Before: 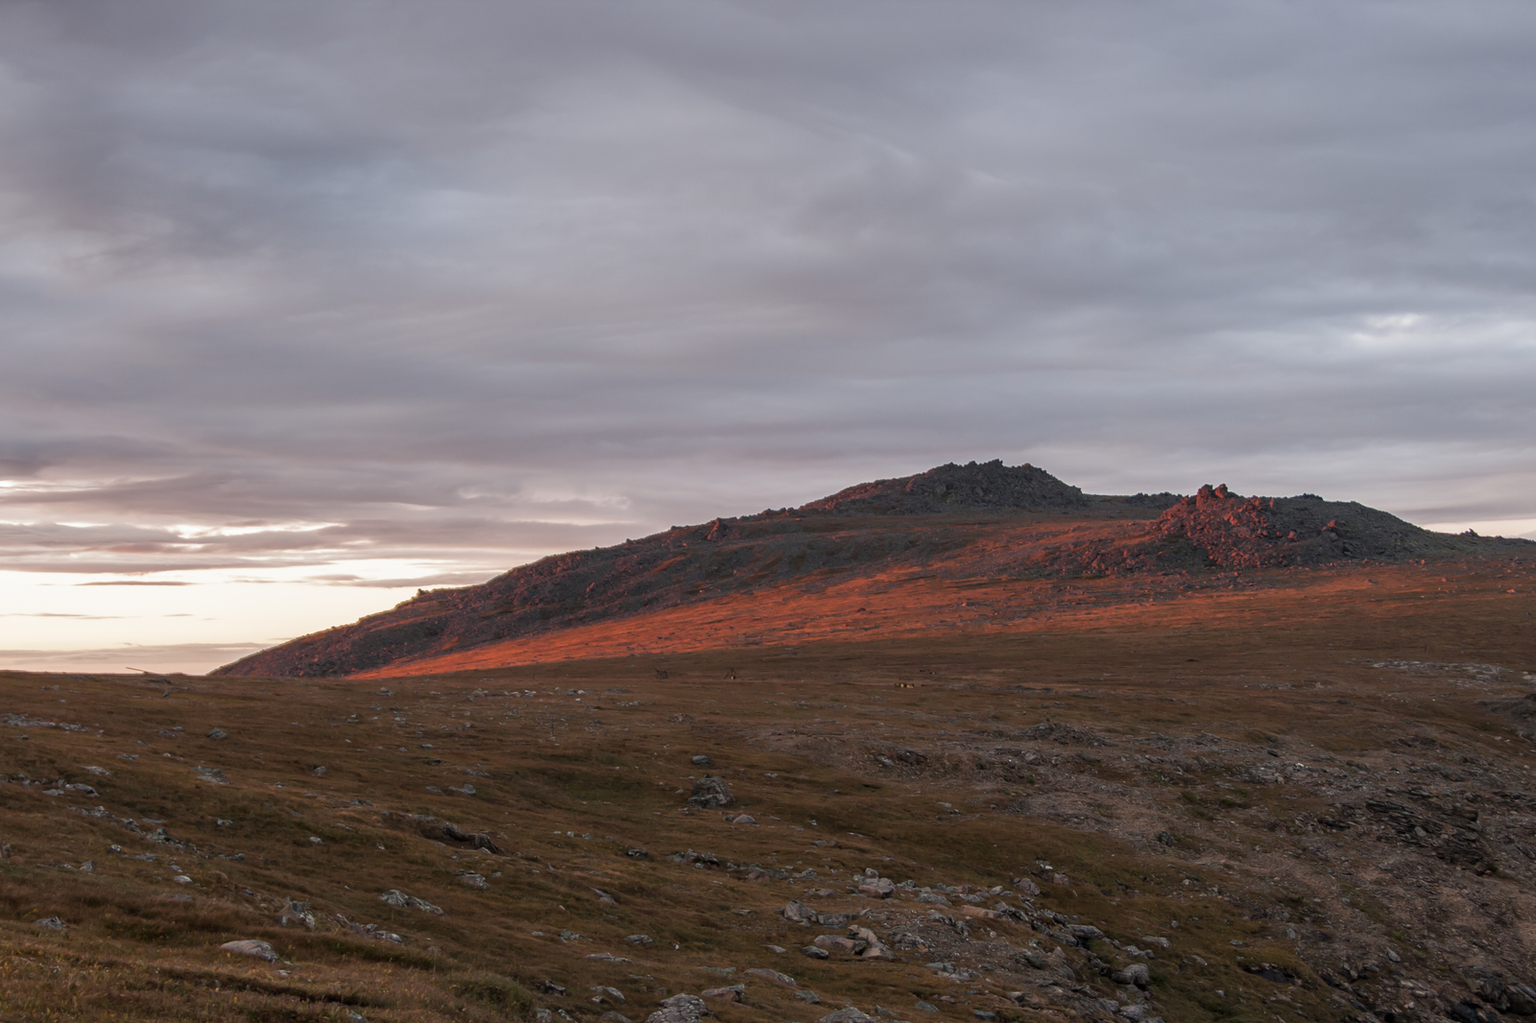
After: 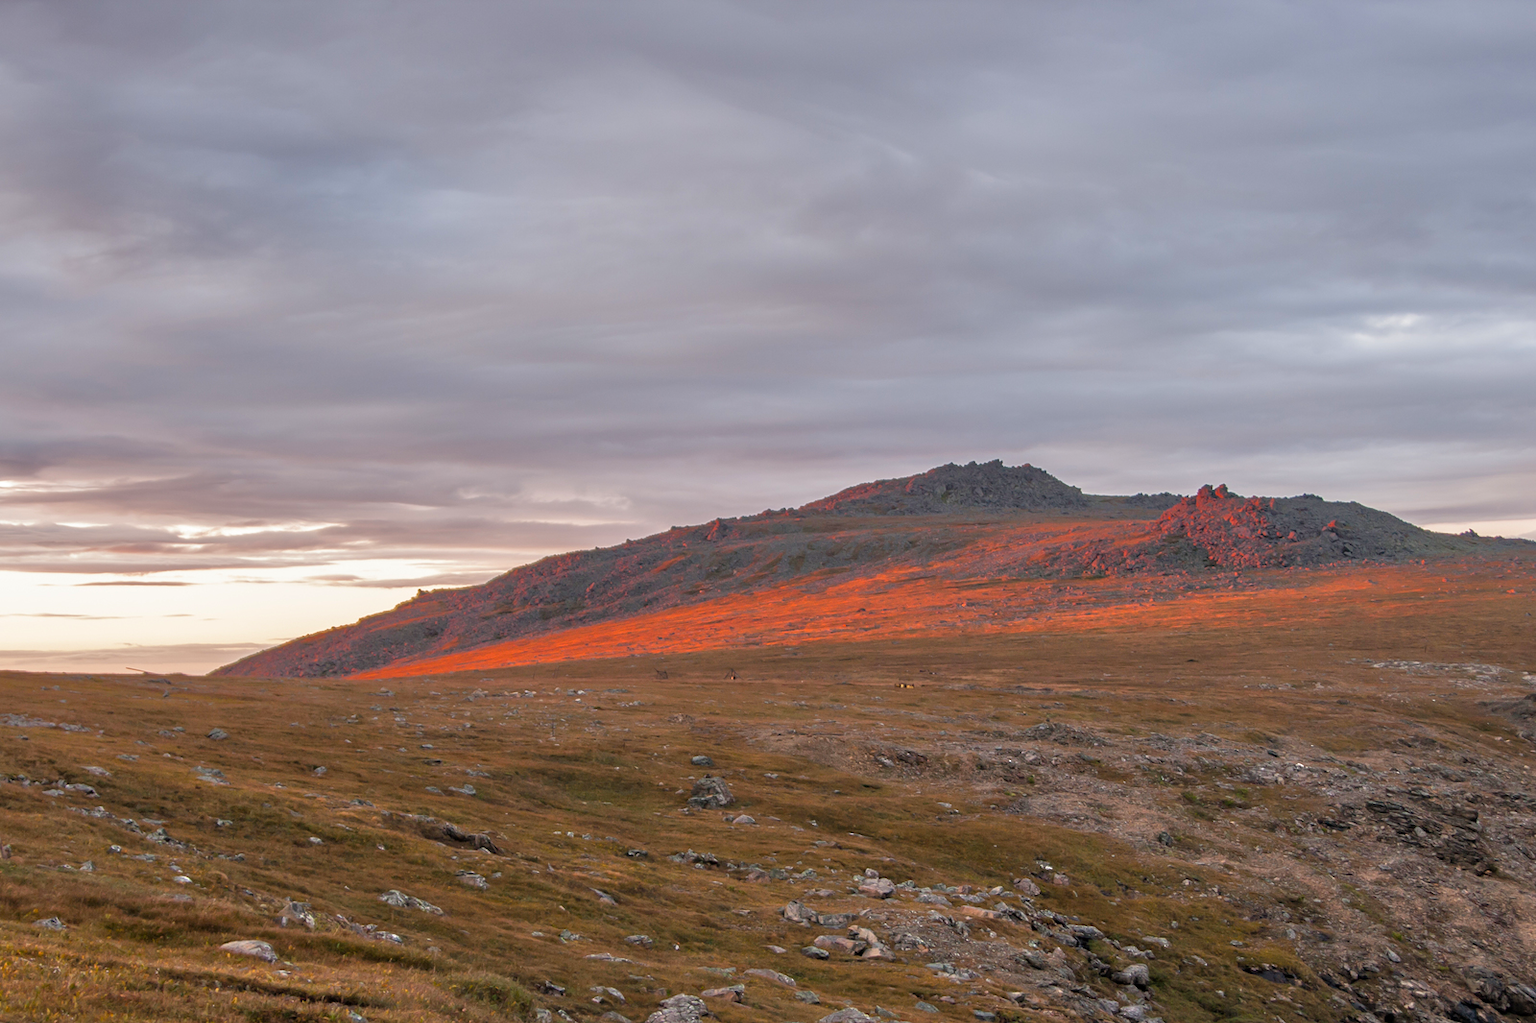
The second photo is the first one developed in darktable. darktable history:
color balance rgb: power › hue 329.75°, perceptual saturation grading › global saturation 29.941%
tone equalizer: -7 EV 0.164 EV, -6 EV 0.591 EV, -5 EV 1.15 EV, -4 EV 1.31 EV, -3 EV 1.17 EV, -2 EV 0.6 EV, -1 EV 0.167 EV
